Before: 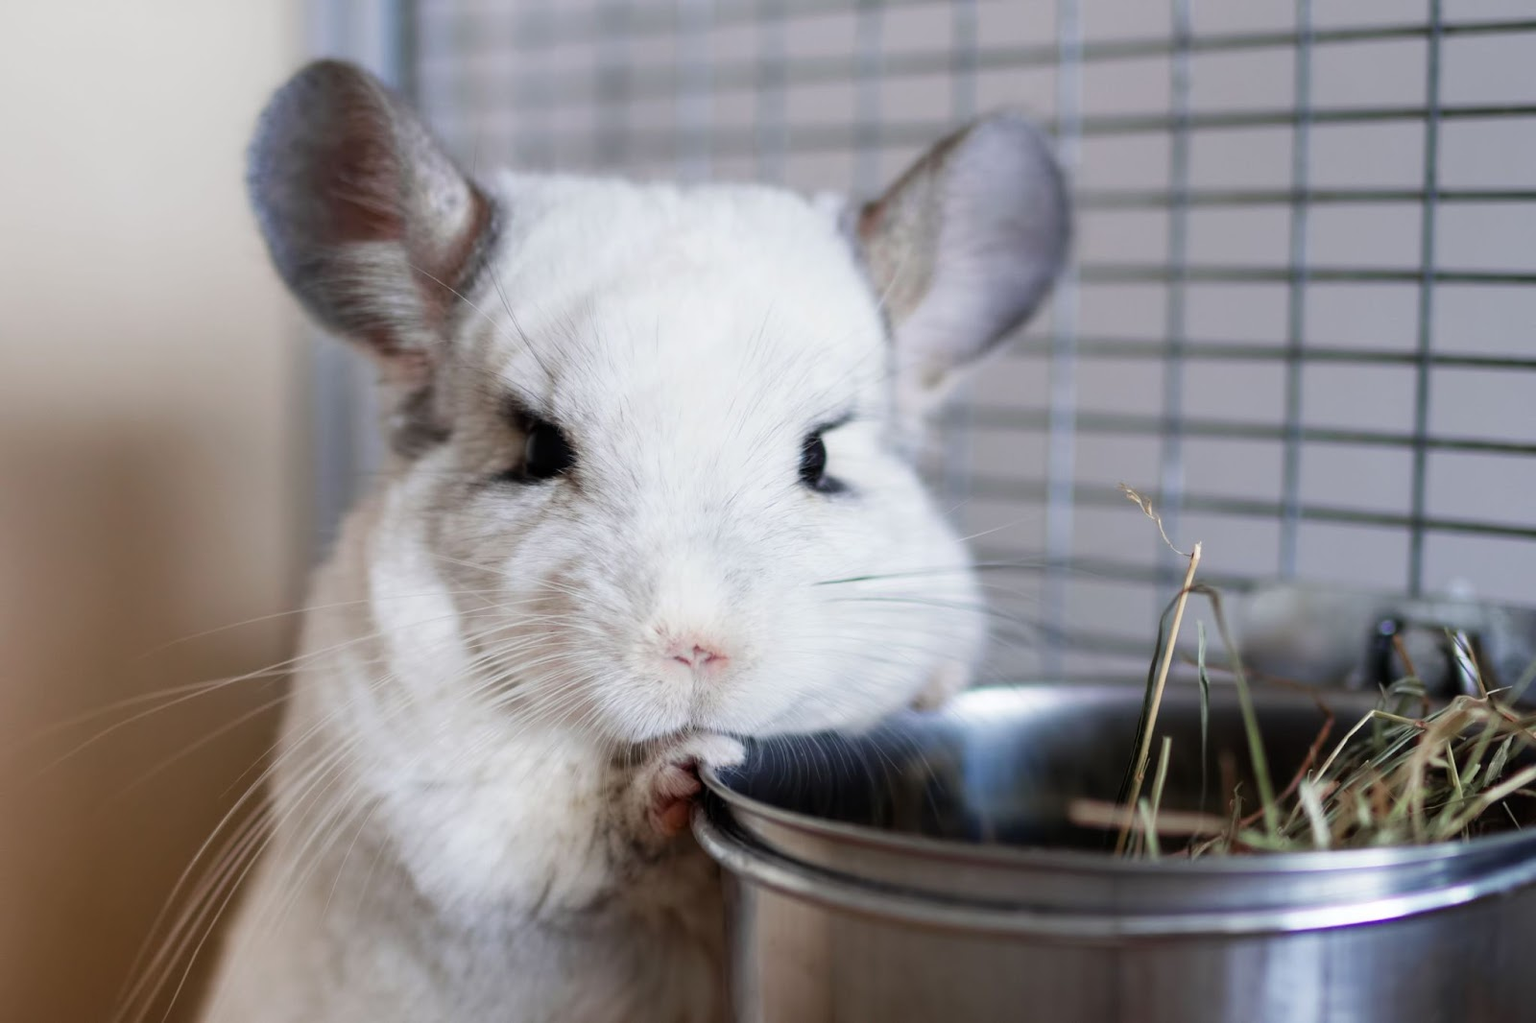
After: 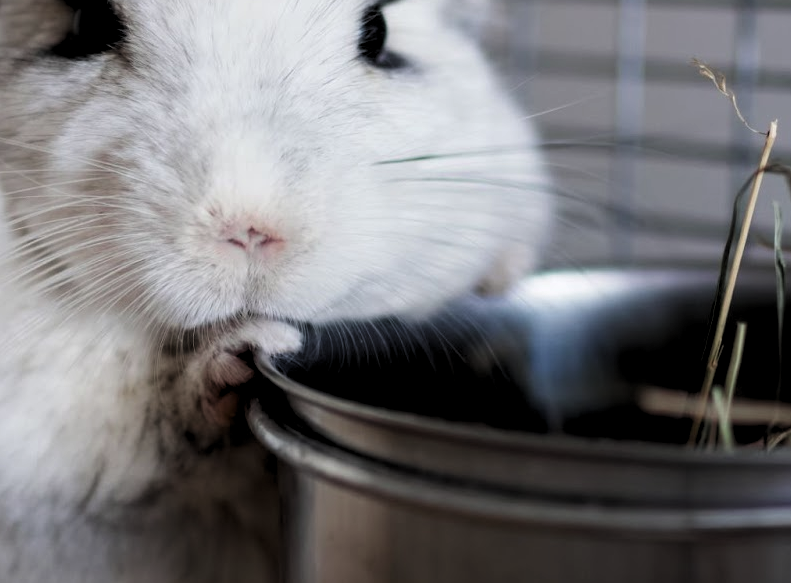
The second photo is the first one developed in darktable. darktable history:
levels: levels [0.116, 0.574, 1]
crop: left 29.672%, top 41.786%, right 20.851%, bottom 3.487%
white balance: emerald 1
